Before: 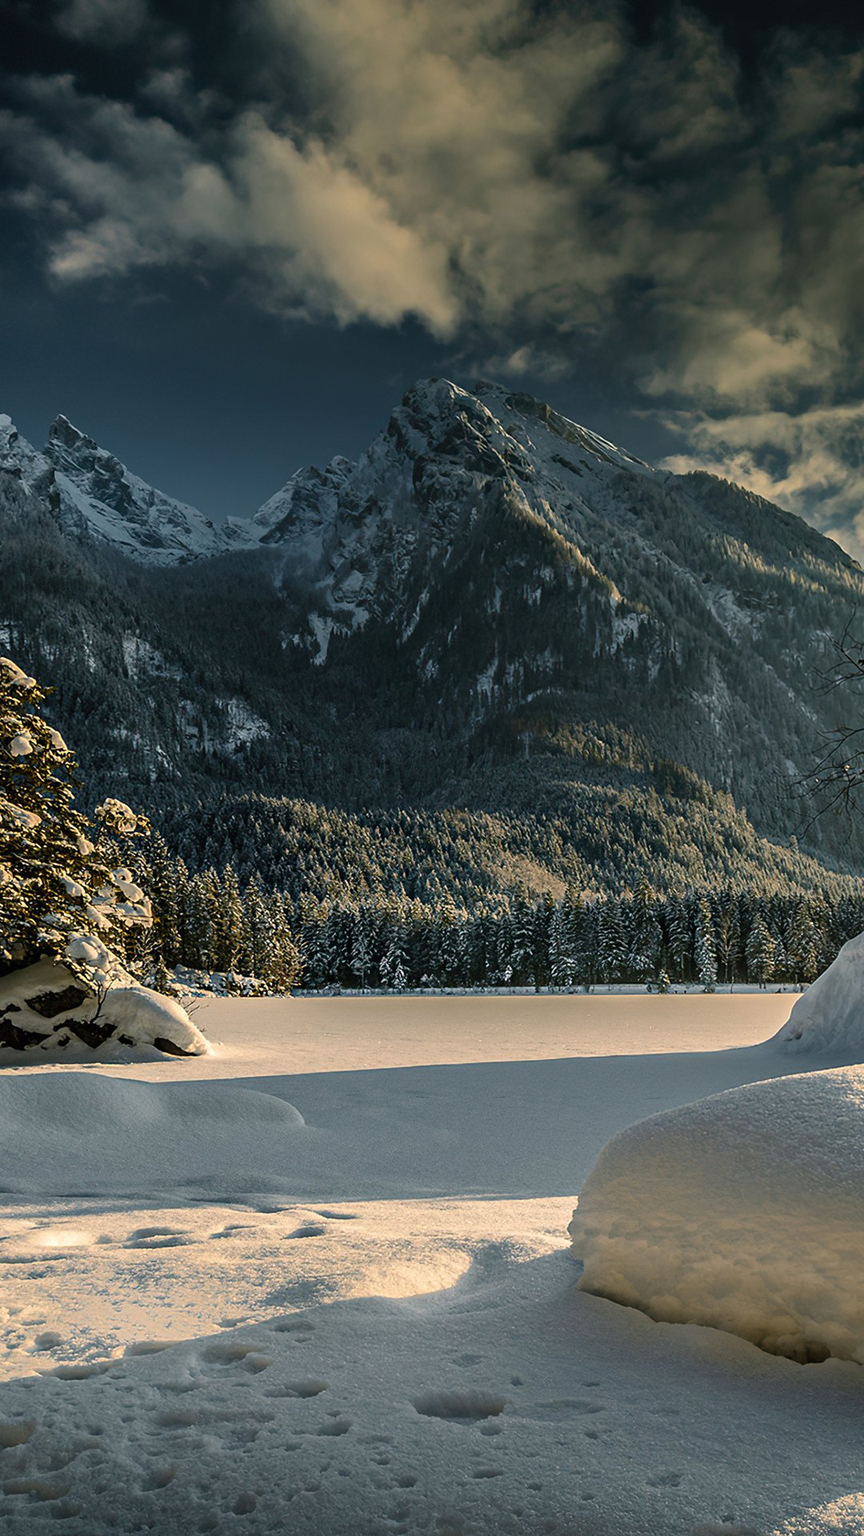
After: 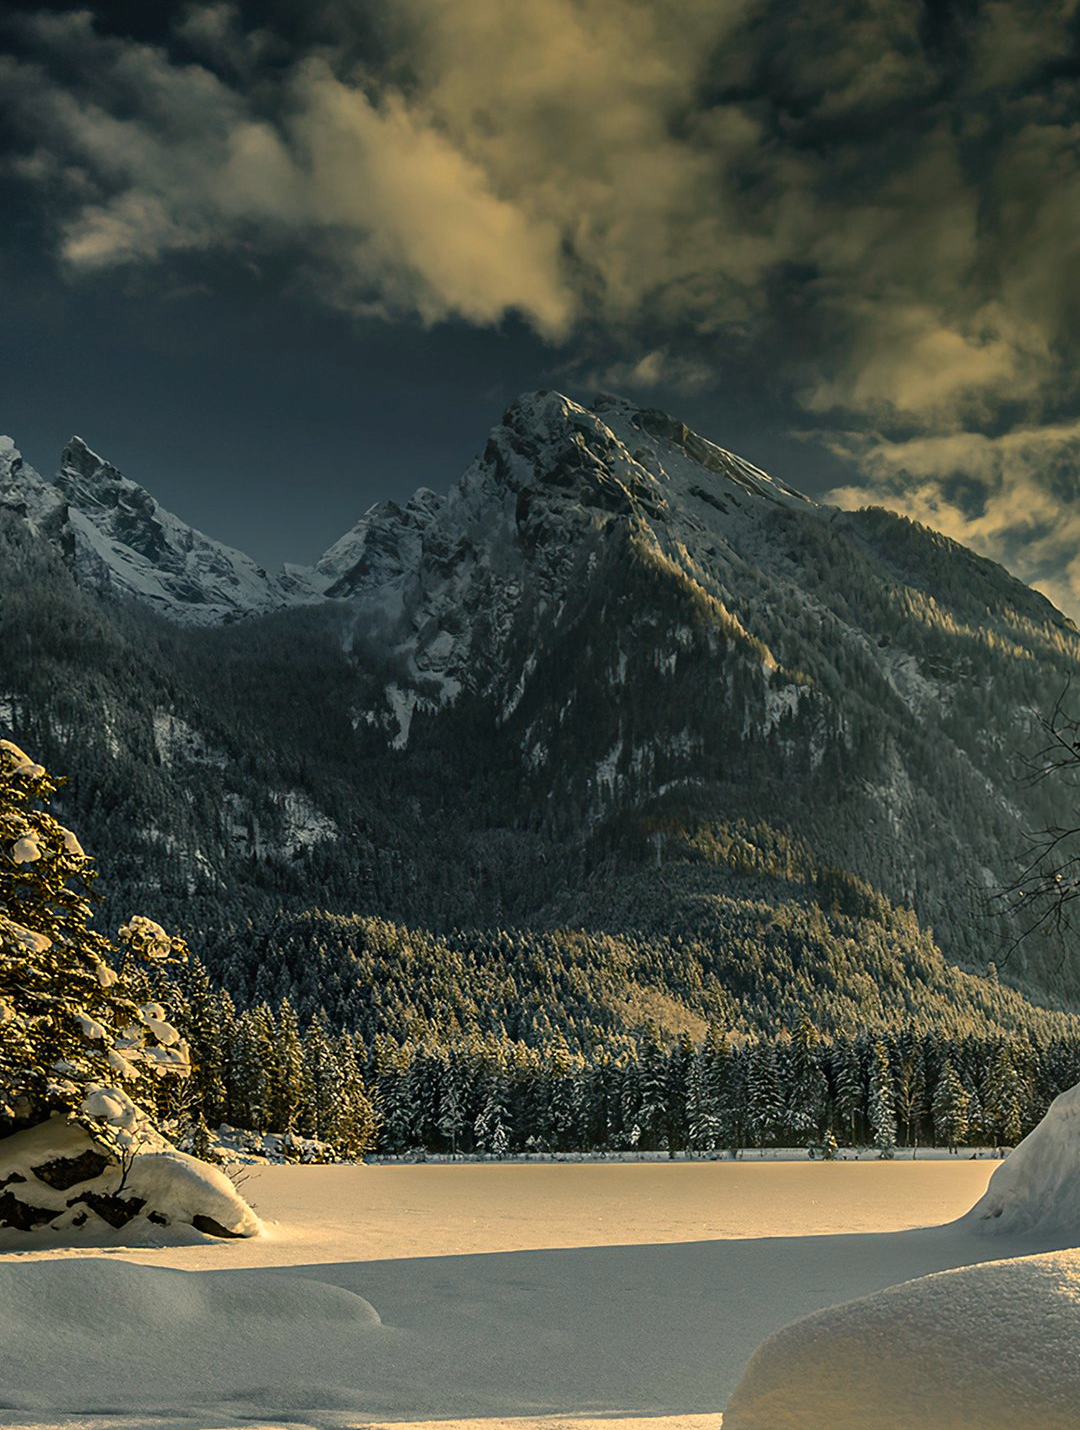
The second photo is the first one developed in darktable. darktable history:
crop: top 4.304%, bottom 21.173%
color correction: highlights a* 1.42, highlights b* 17.68
